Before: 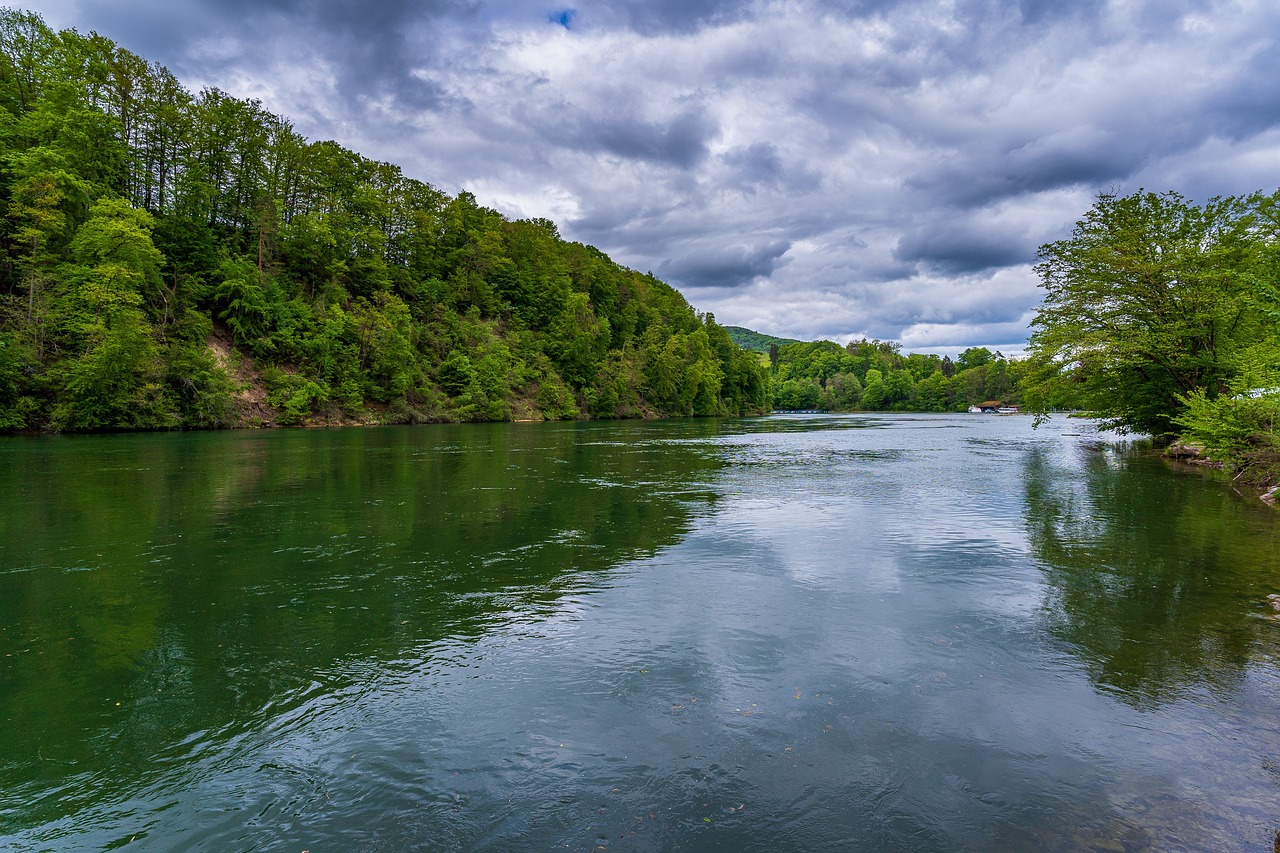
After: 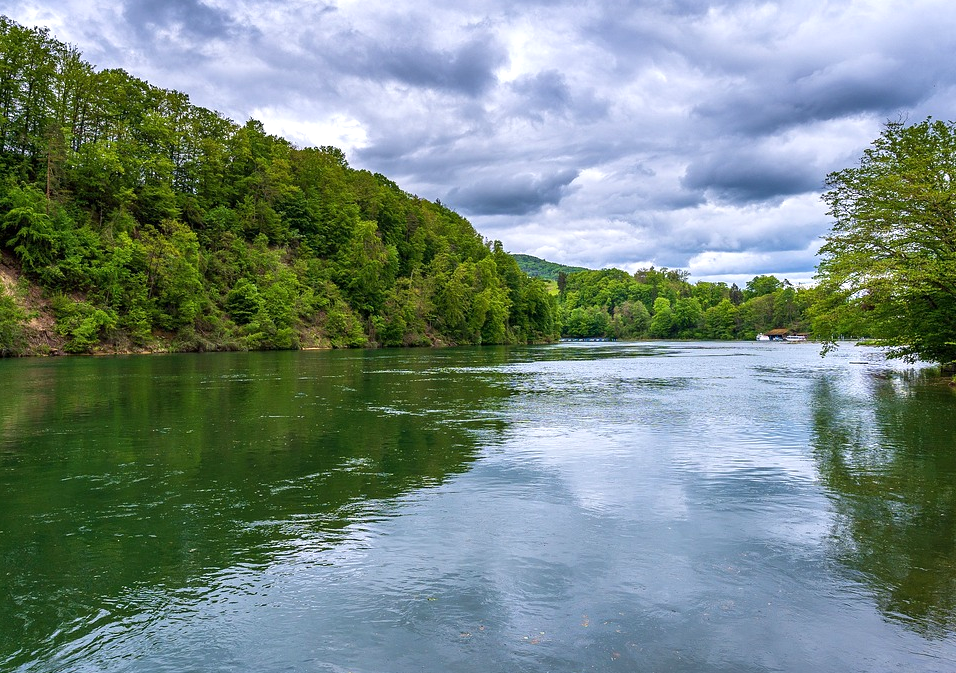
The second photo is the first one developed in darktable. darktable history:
exposure: exposure 0.475 EV, compensate exposure bias true, compensate highlight preservation false
crop: left 16.593%, top 8.469%, right 8.681%, bottom 12.552%
